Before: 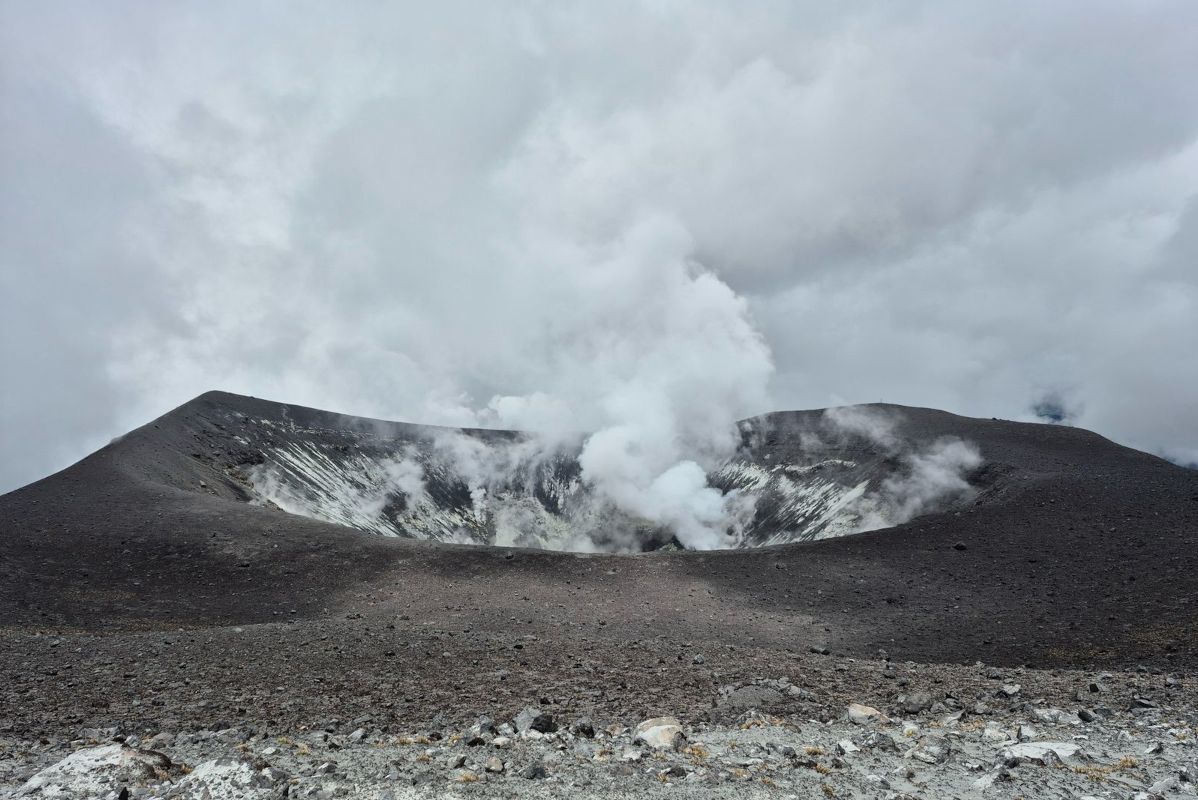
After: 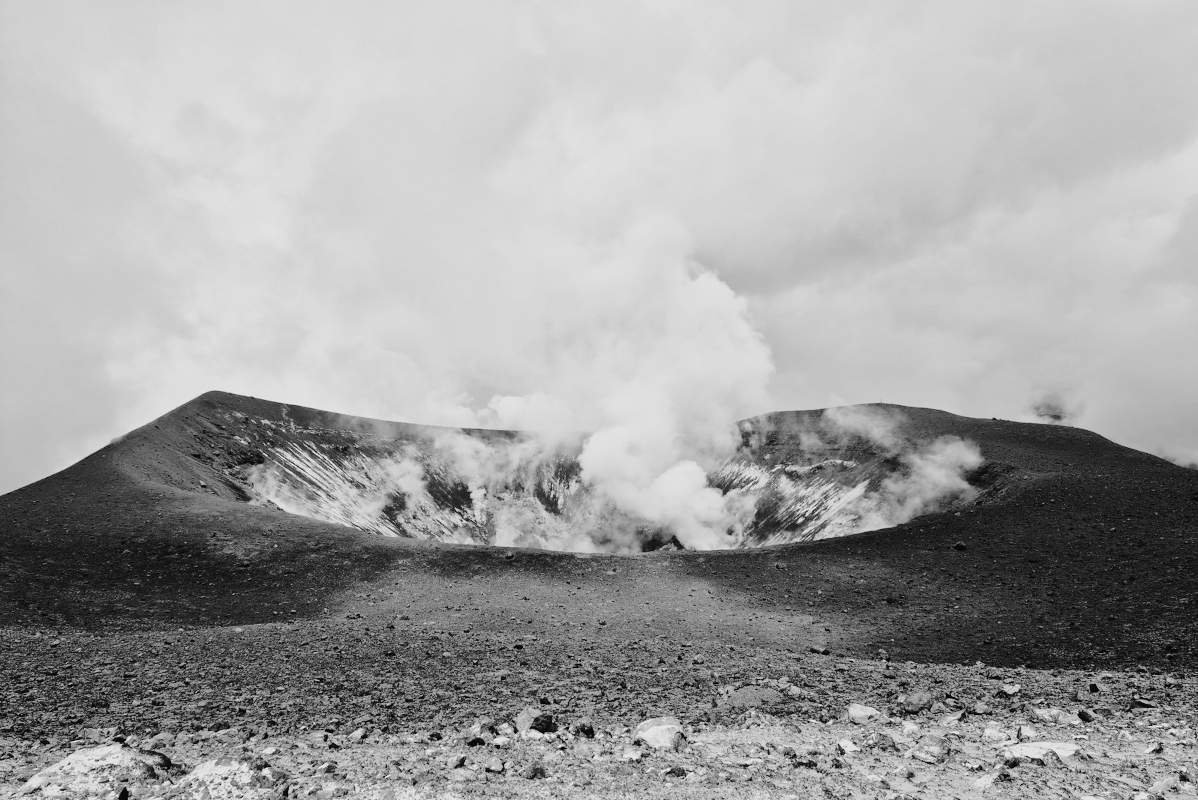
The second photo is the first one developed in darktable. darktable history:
contrast brightness saturation: contrast 0.2, brightness 0.16, saturation 0.22
monochrome: a -71.75, b 75.82
tone curve: curves: ch0 [(0, 0) (0.003, 0.026) (0.011, 0.025) (0.025, 0.022) (0.044, 0.022) (0.069, 0.028) (0.1, 0.041) (0.136, 0.062) (0.177, 0.103) (0.224, 0.167) (0.277, 0.242) (0.335, 0.343) (0.399, 0.452) (0.468, 0.539) (0.543, 0.614) (0.623, 0.683) (0.709, 0.749) (0.801, 0.827) (0.898, 0.918) (1, 1)], preserve colors none
